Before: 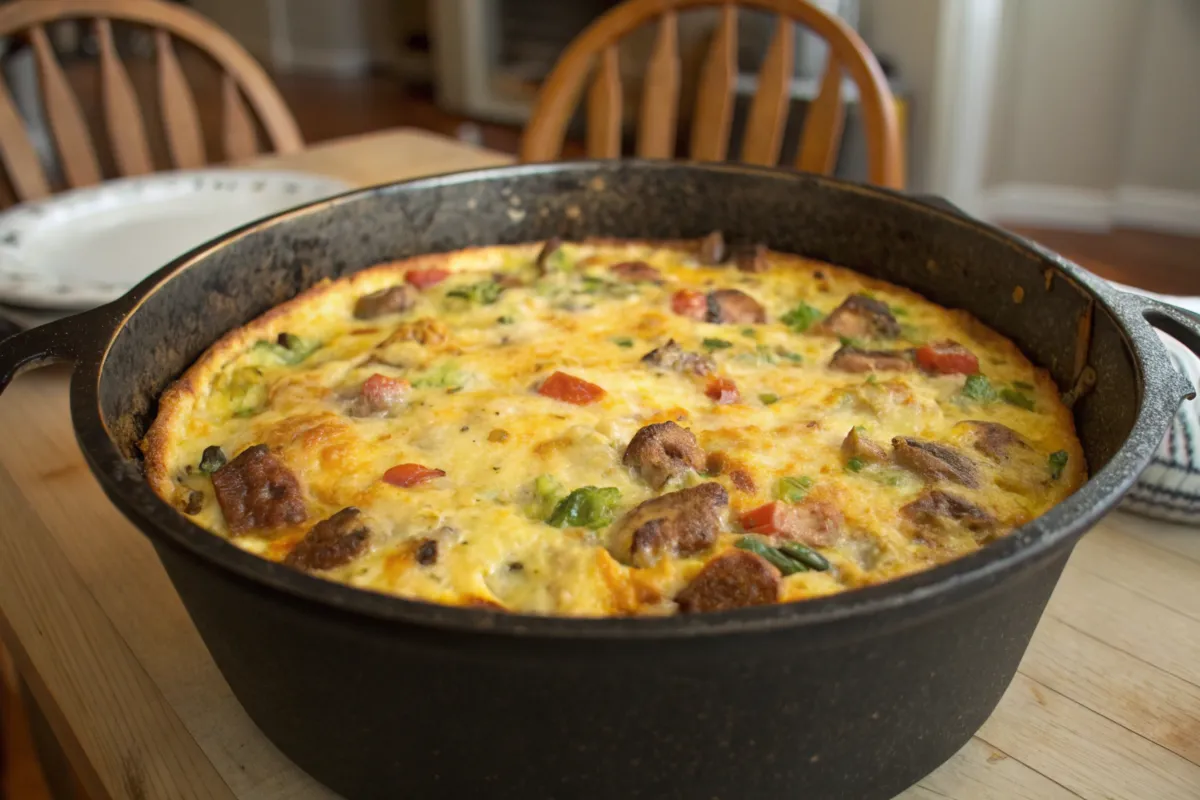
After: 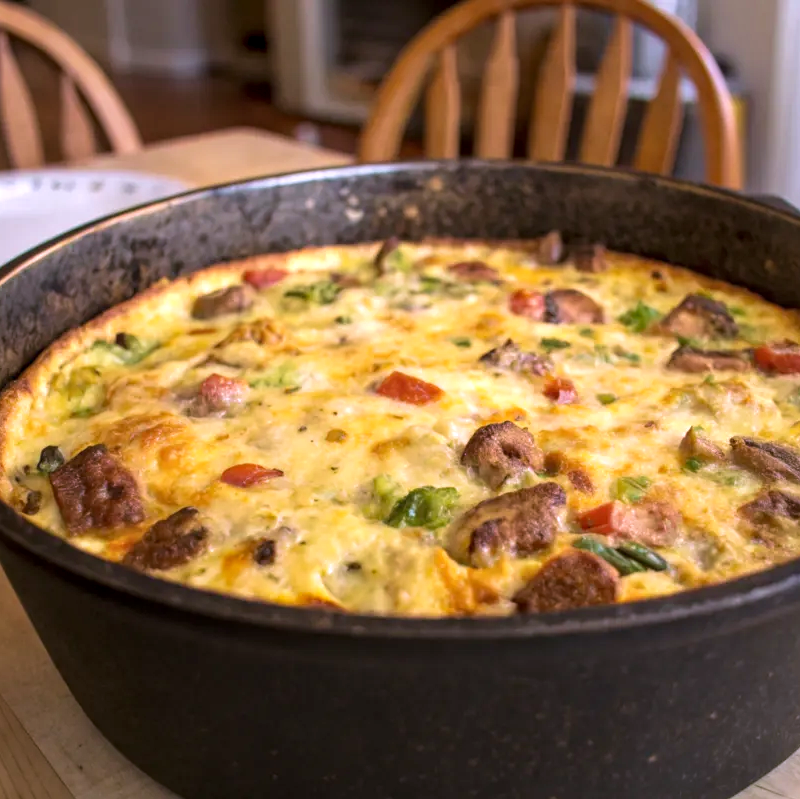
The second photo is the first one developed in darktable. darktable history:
crop and rotate: left 13.537%, right 19.796%
levels: levels [0, 0.476, 0.951]
velvia: on, module defaults
local contrast: detail 130%
white balance: red 1.042, blue 1.17
